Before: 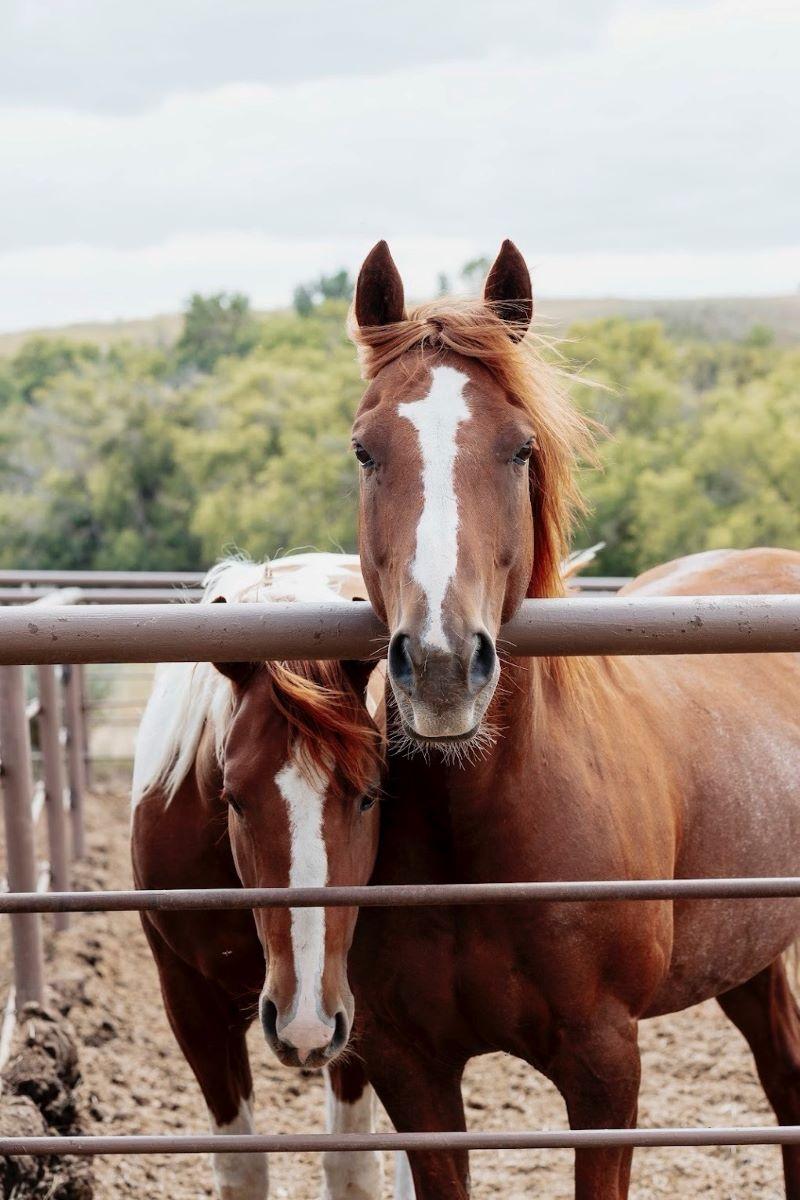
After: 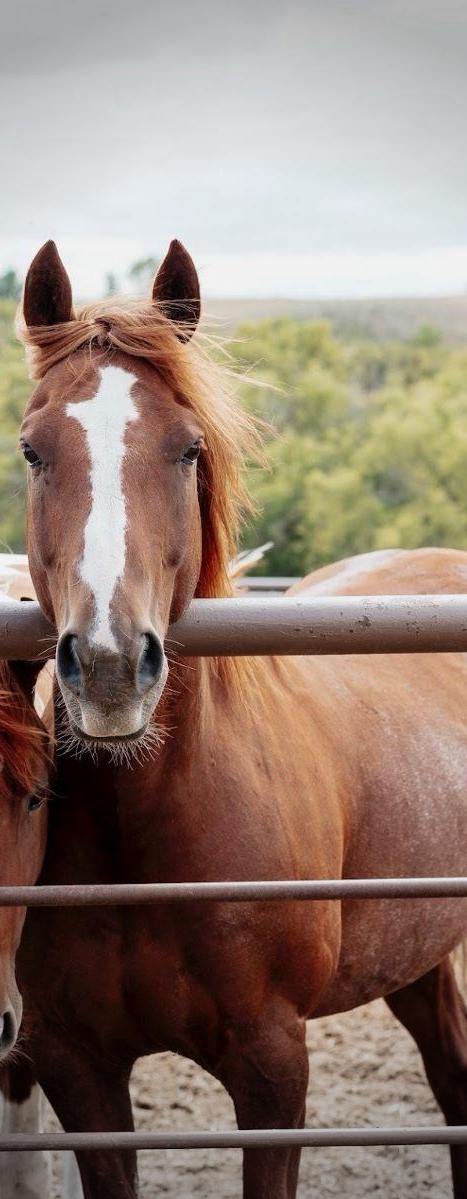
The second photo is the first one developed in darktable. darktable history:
crop: left 41.544%
vignetting: fall-off start 90.45%, fall-off radius 39.31%, width/height ratio 1.218, shape 1.29
